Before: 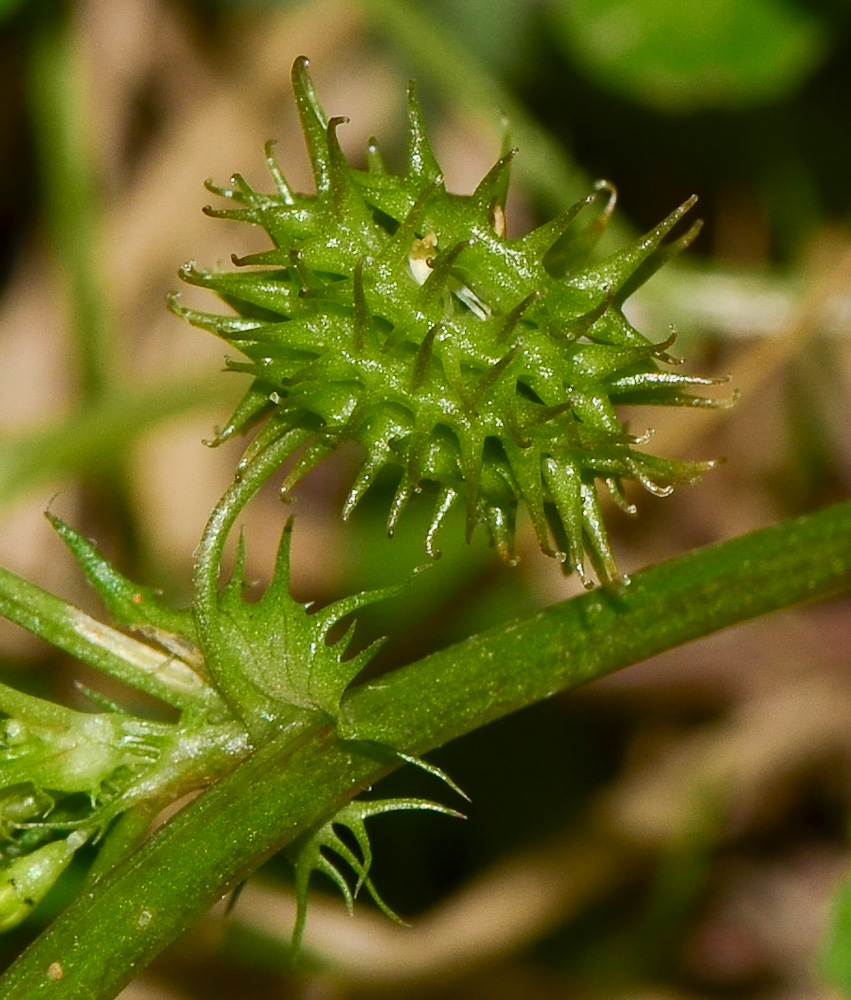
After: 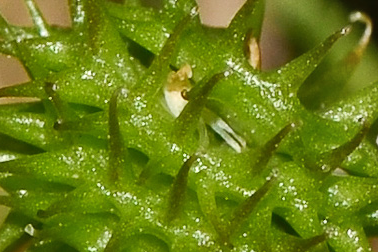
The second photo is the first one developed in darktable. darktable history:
crop: left 28.851%, top 16.82%, right 26.671%, bottom 57.89%
shadows and highlights: shadows 60.53, soften with gaussian
